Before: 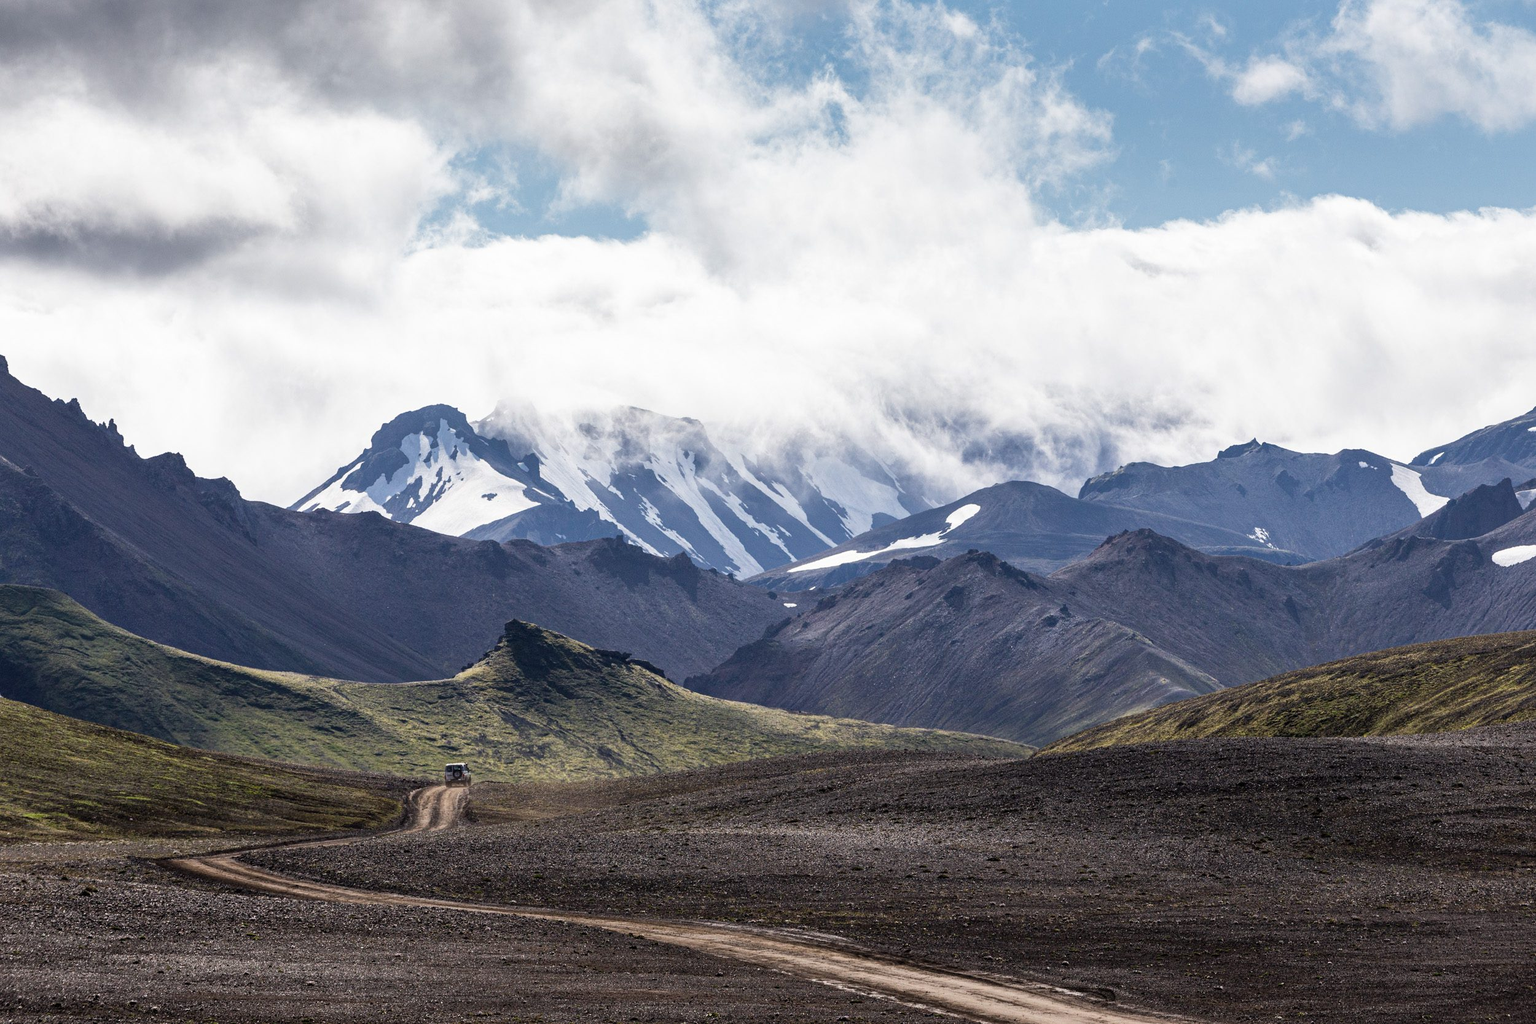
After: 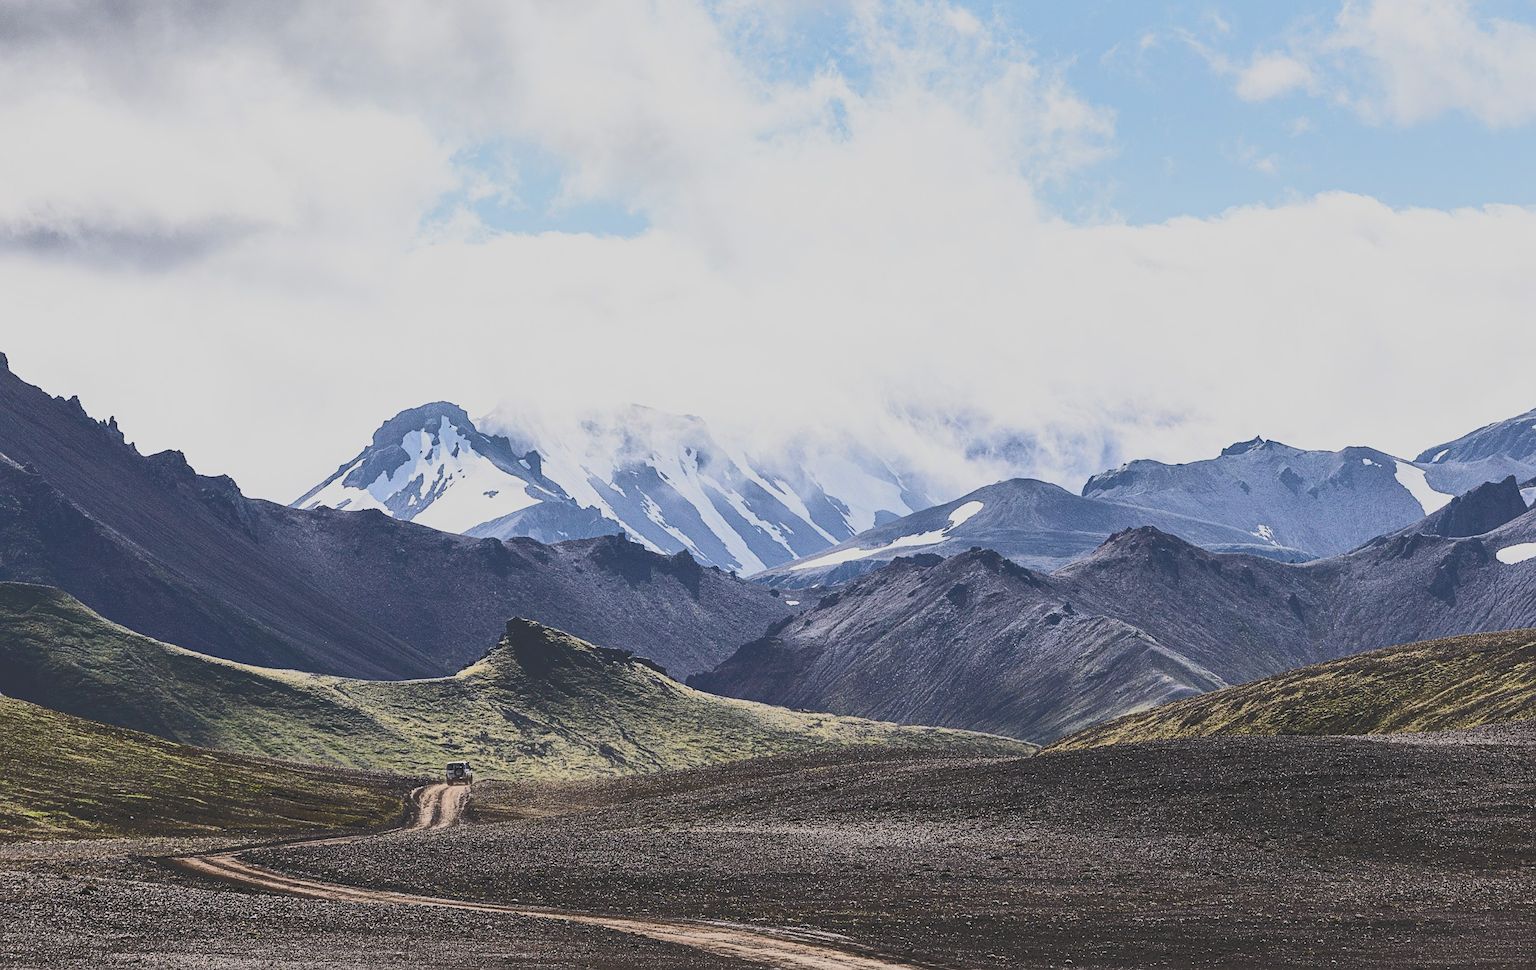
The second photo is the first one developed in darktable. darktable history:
tone curve: curves: ch0 [(0, 0) (0.003, 0.219) (0.011, 0.219) (0.025, 0.223) (0.044, 0.226) (0.069, 0.232) (0.1, 0.24) (0.136, 0.245) (0.177, 0.257) (0.224, 0.281) (0.277, 0.324) (0.335, 0.392) (0.399, 0.484) (0.468, 0.585) (0.543, 0.672) (0.623, 0.741) (0.709, 0.788) (0.801, 0.835) (0.898, 0.878) (1, 1)], color space Lab, independent channels, preserve colors none
exposure: exposure -0.059 EV, compensate highlight preservation false
crop: top 0.457%, right 0.258%, bottom 5.008%
filmic rgb: black relative exposure -7.65 EV, white relative exposure 4.56 EV, hardness 3.61, contrast 1.113
sharpen: on, module defaults
